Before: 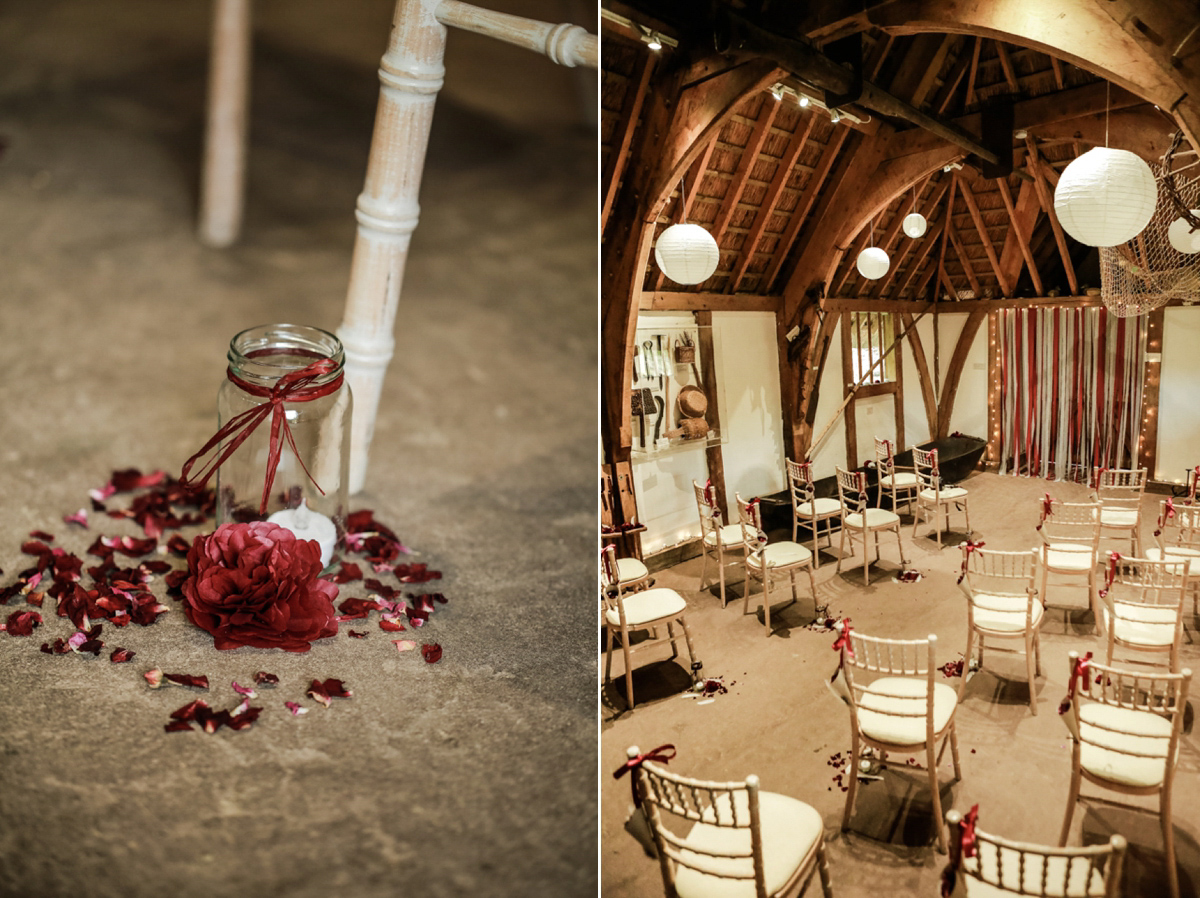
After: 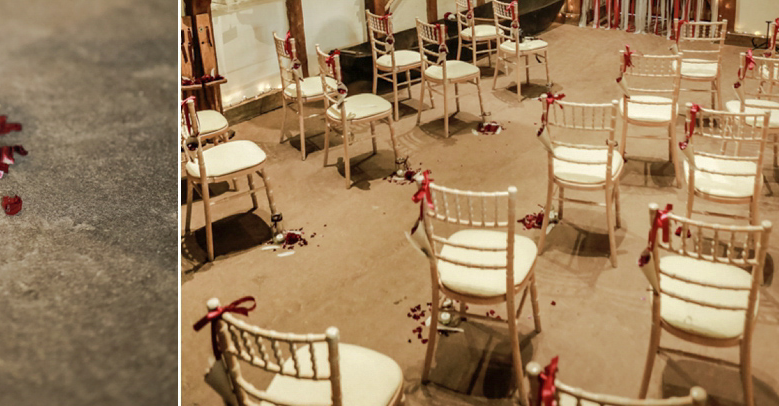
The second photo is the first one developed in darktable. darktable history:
color zones: curves: ch0 [(0, 0.465) (0.092, 0.596) (0.289, 0.464) (0.429, 0.453) (0.571, 0.464) (0.714, 0.455) (0.857, 0.462) (1, 0.465)], mix -129.44%
crop and rotate: left 35.061%, top 49.977%, bottom 4.791%
shadows and highlights: on, module defaults
